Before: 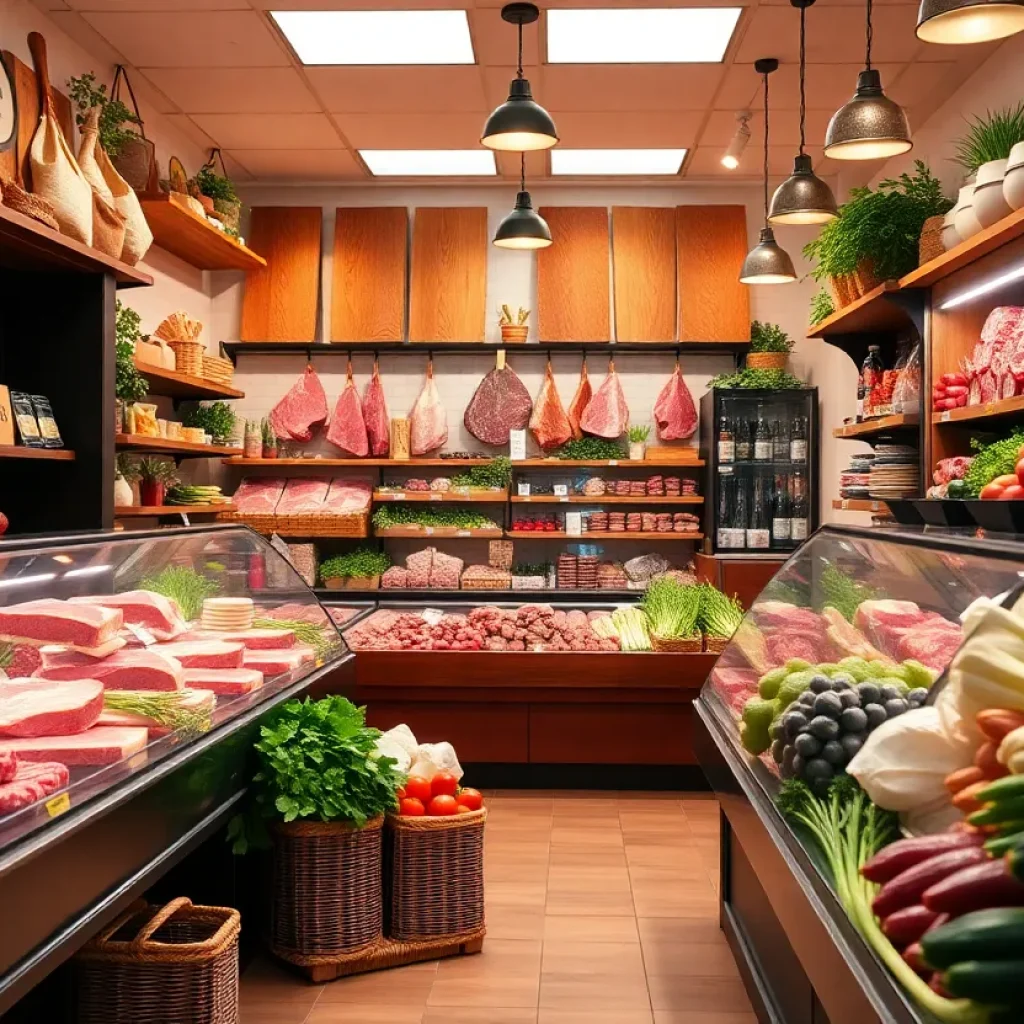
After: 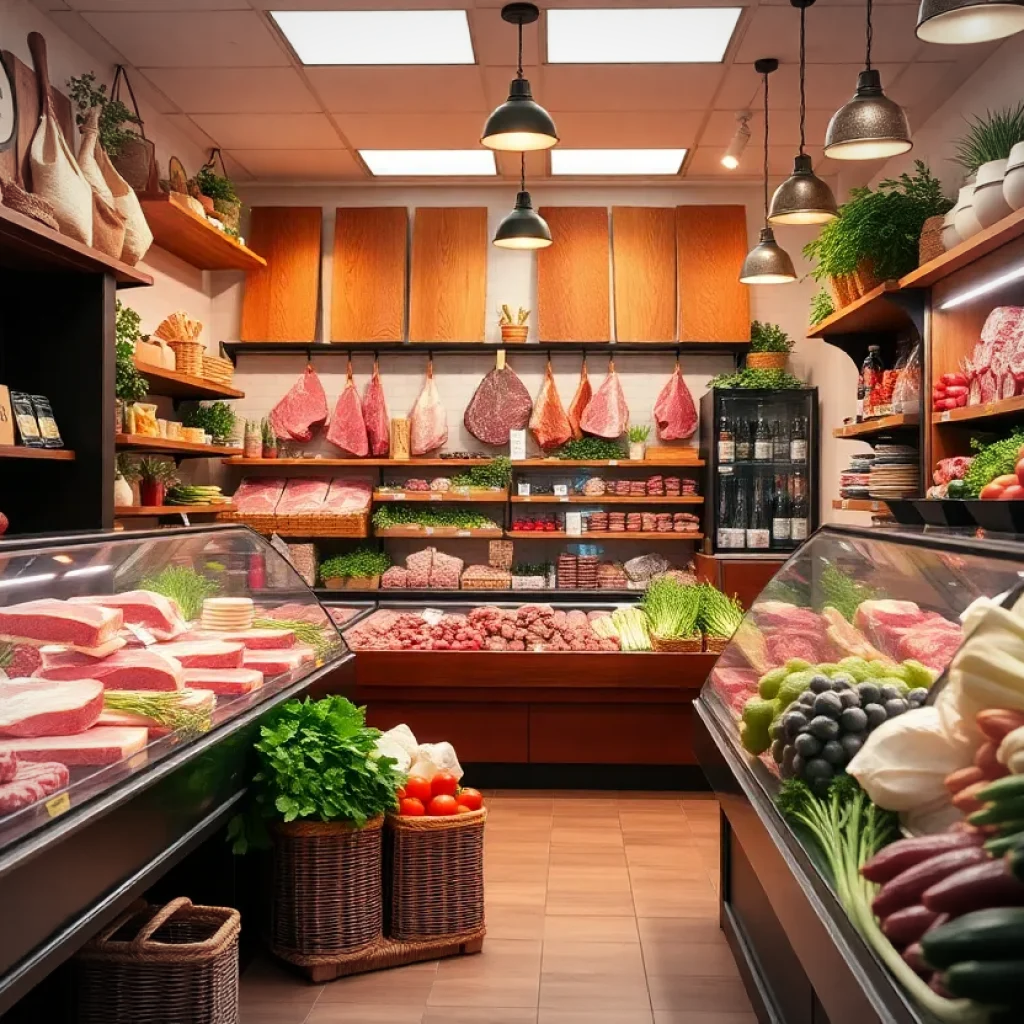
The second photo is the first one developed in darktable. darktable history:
vignetting: fall-off start 89.32%, fall-off radius 44.35%, brightness -0.217, width/height ratio 1.155, unbound false
